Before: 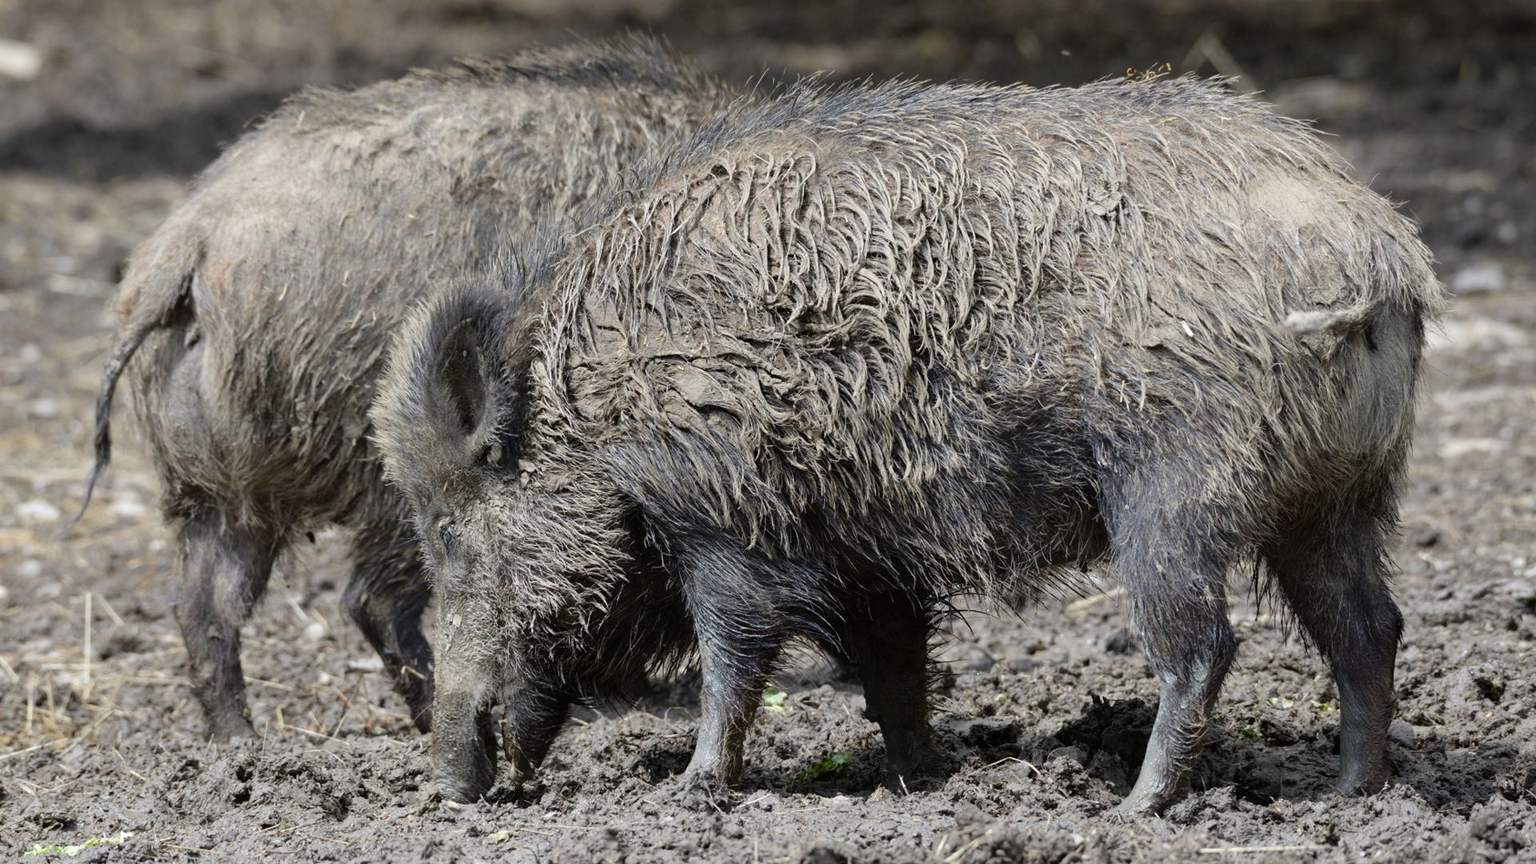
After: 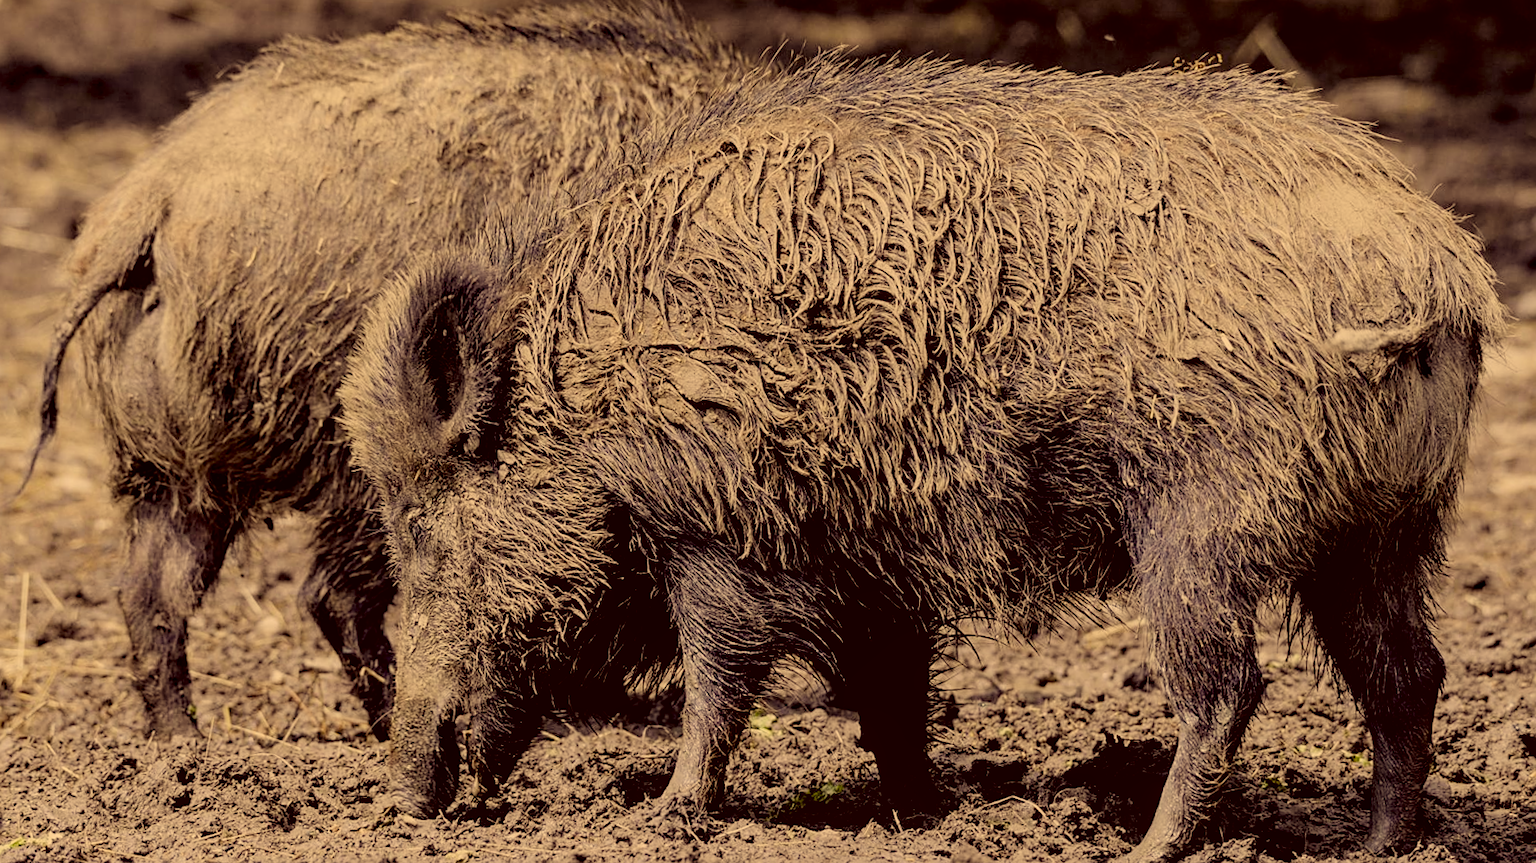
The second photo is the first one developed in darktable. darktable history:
exposure: black level correction 0.014, compensate highlight preservation false
color correction: highlights a* 10.03, highlights b* 38.58, shadows a* 14.32, shadows b* 3.09
contrast brightness saturation: saturation -0.053
crop and rotate: angle -2.65°
filmic rgb: black relative exposure -7.22 EV, white relative exposure 5.39 EV, hardness 3.03
sharpen: on, module defaults
tone equalizer: on, module defaults
local contrast: on, module defaults
